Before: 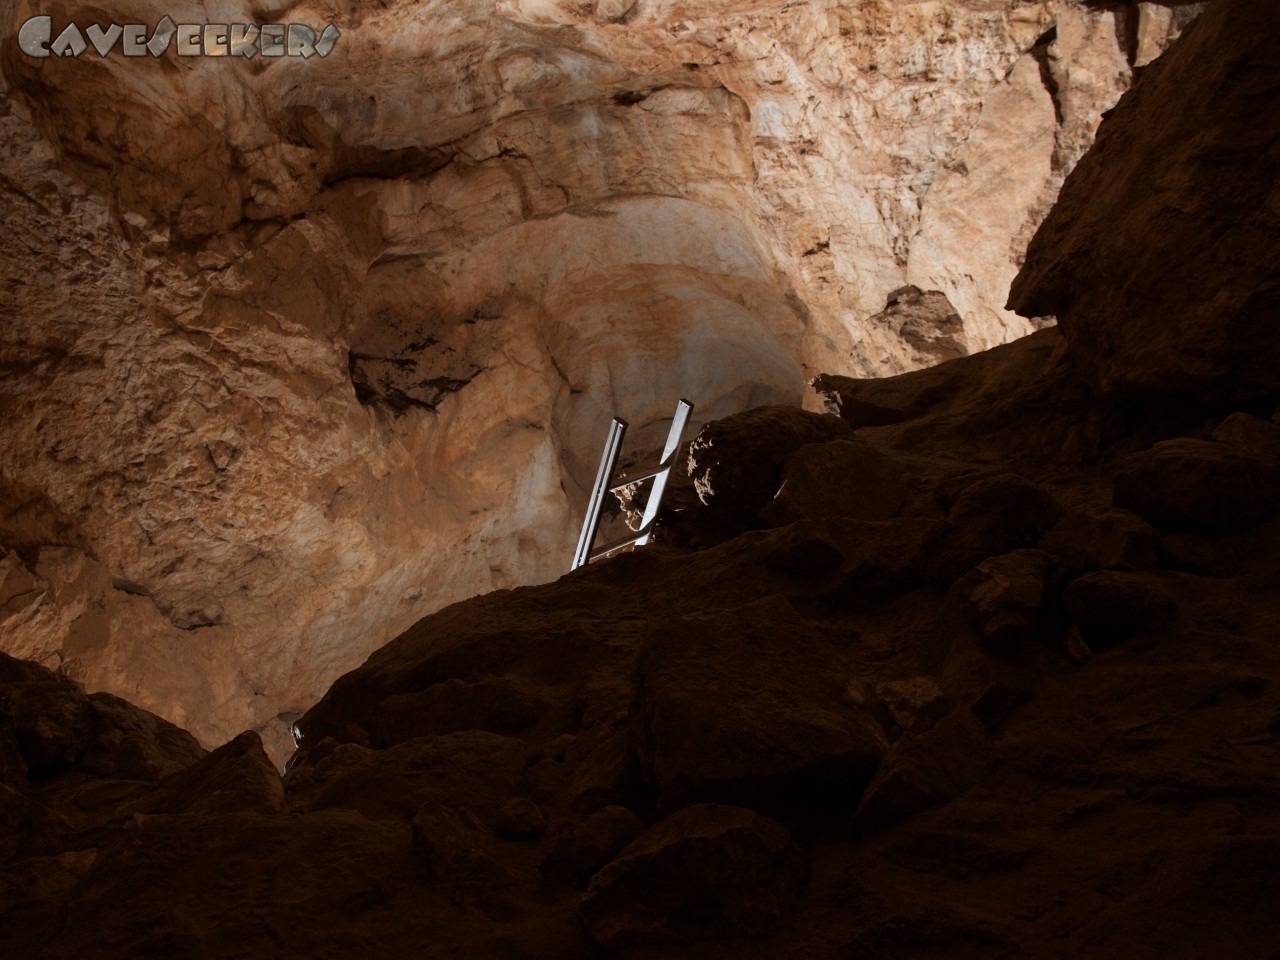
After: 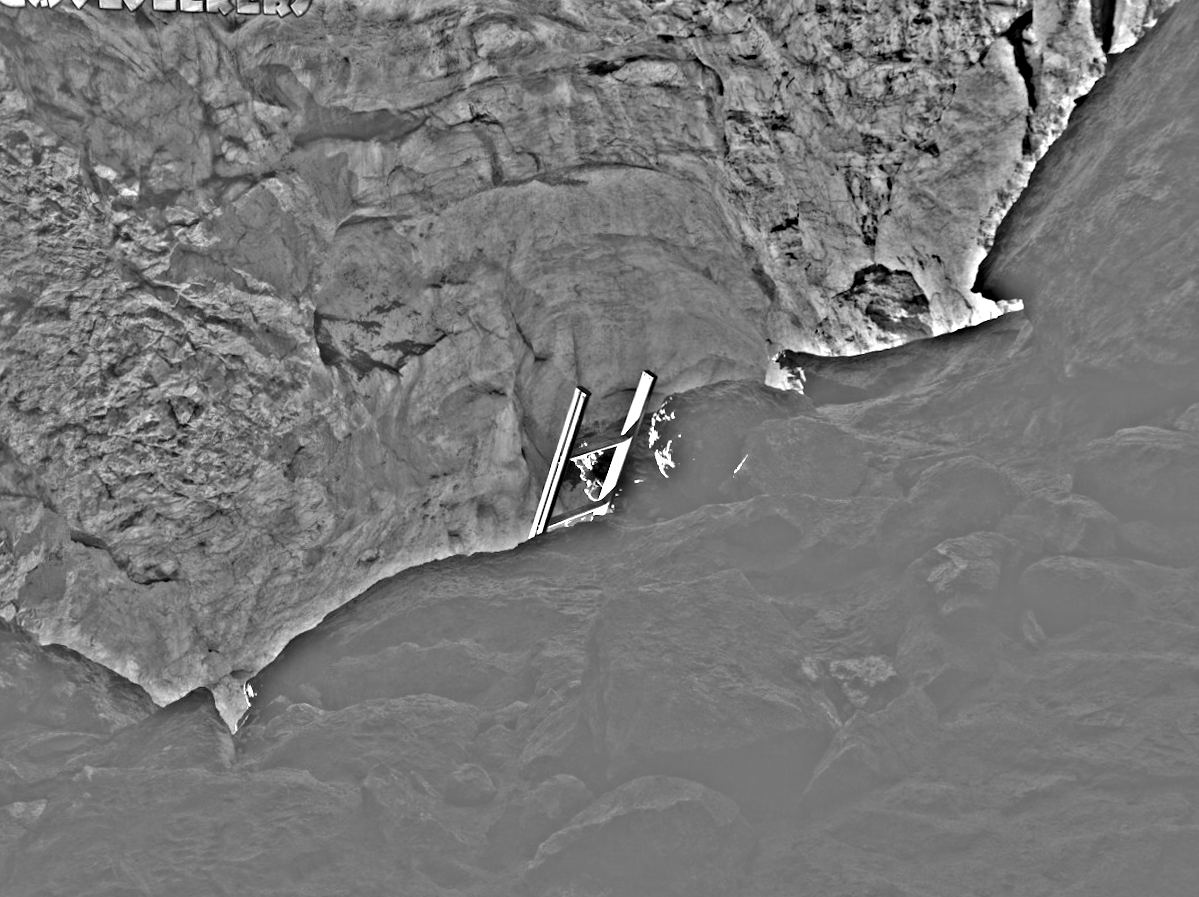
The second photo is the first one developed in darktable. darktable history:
crop and rotate: angle -2.38°
color contrast: green-magenta contrast 0.3, blue-yellow contrast 0.15
tone equalizer: on, module defaults
rotate and perspective: rotation -0.45°, automatic cropping original format, crop left 0.008, crop right 0.992, crop top 0.012, crop bottom 0.988
highpass: on, module defaults
